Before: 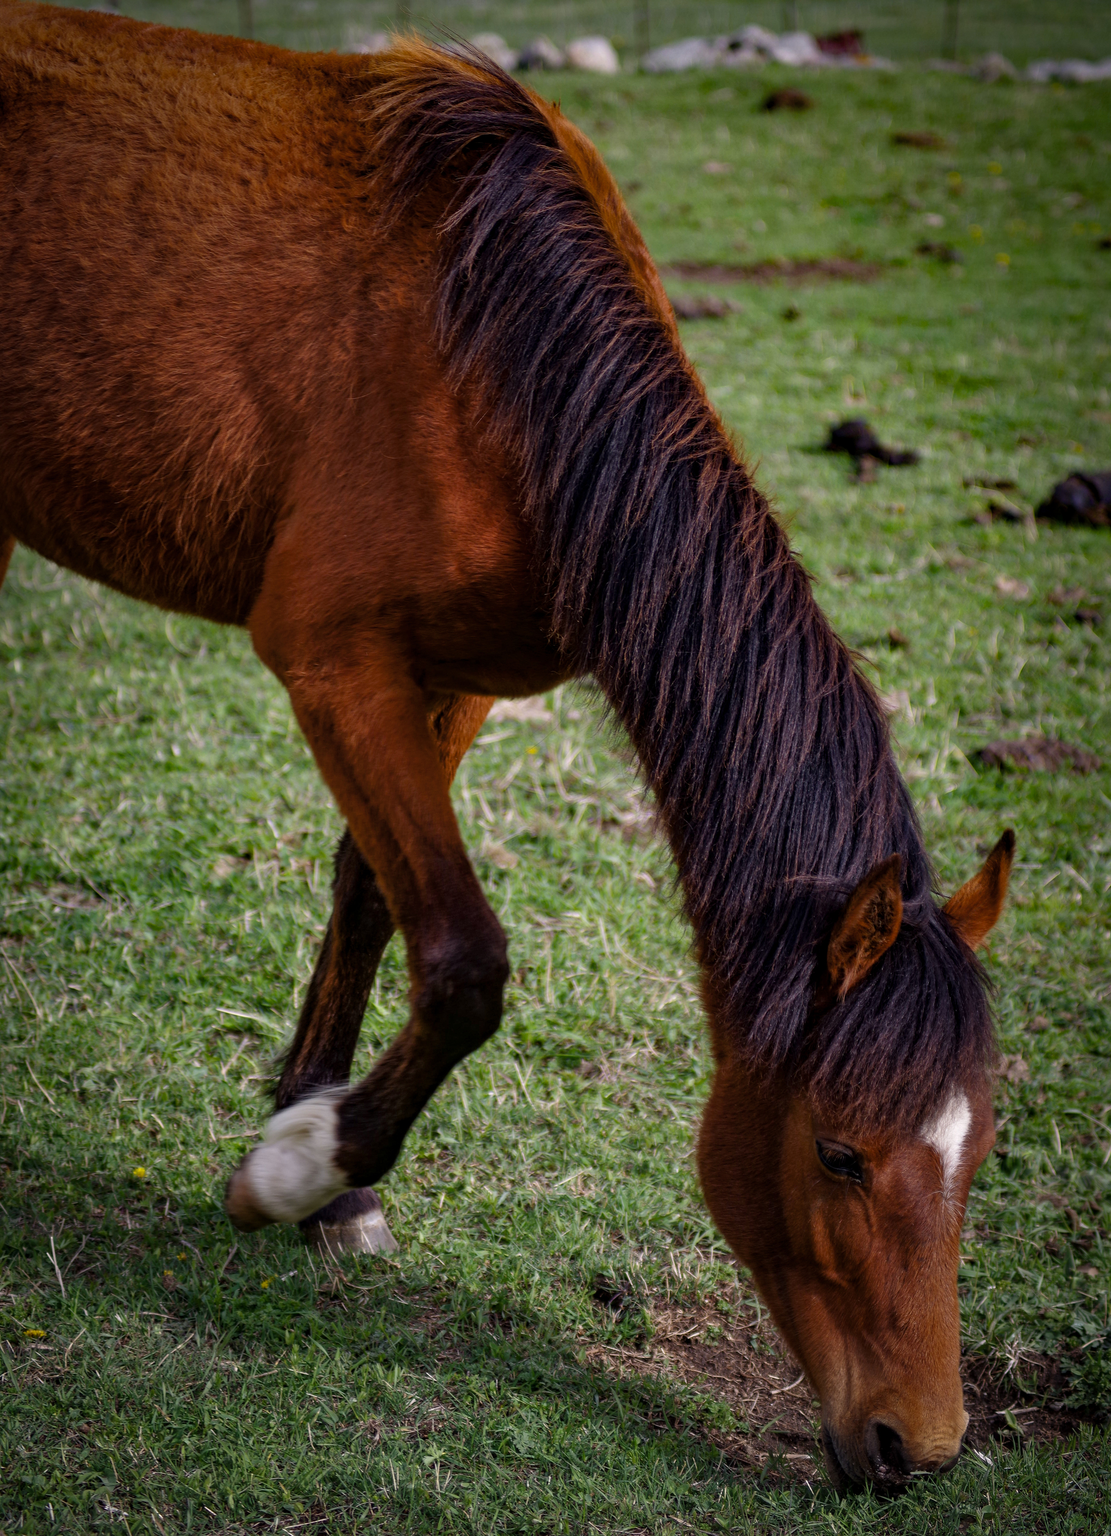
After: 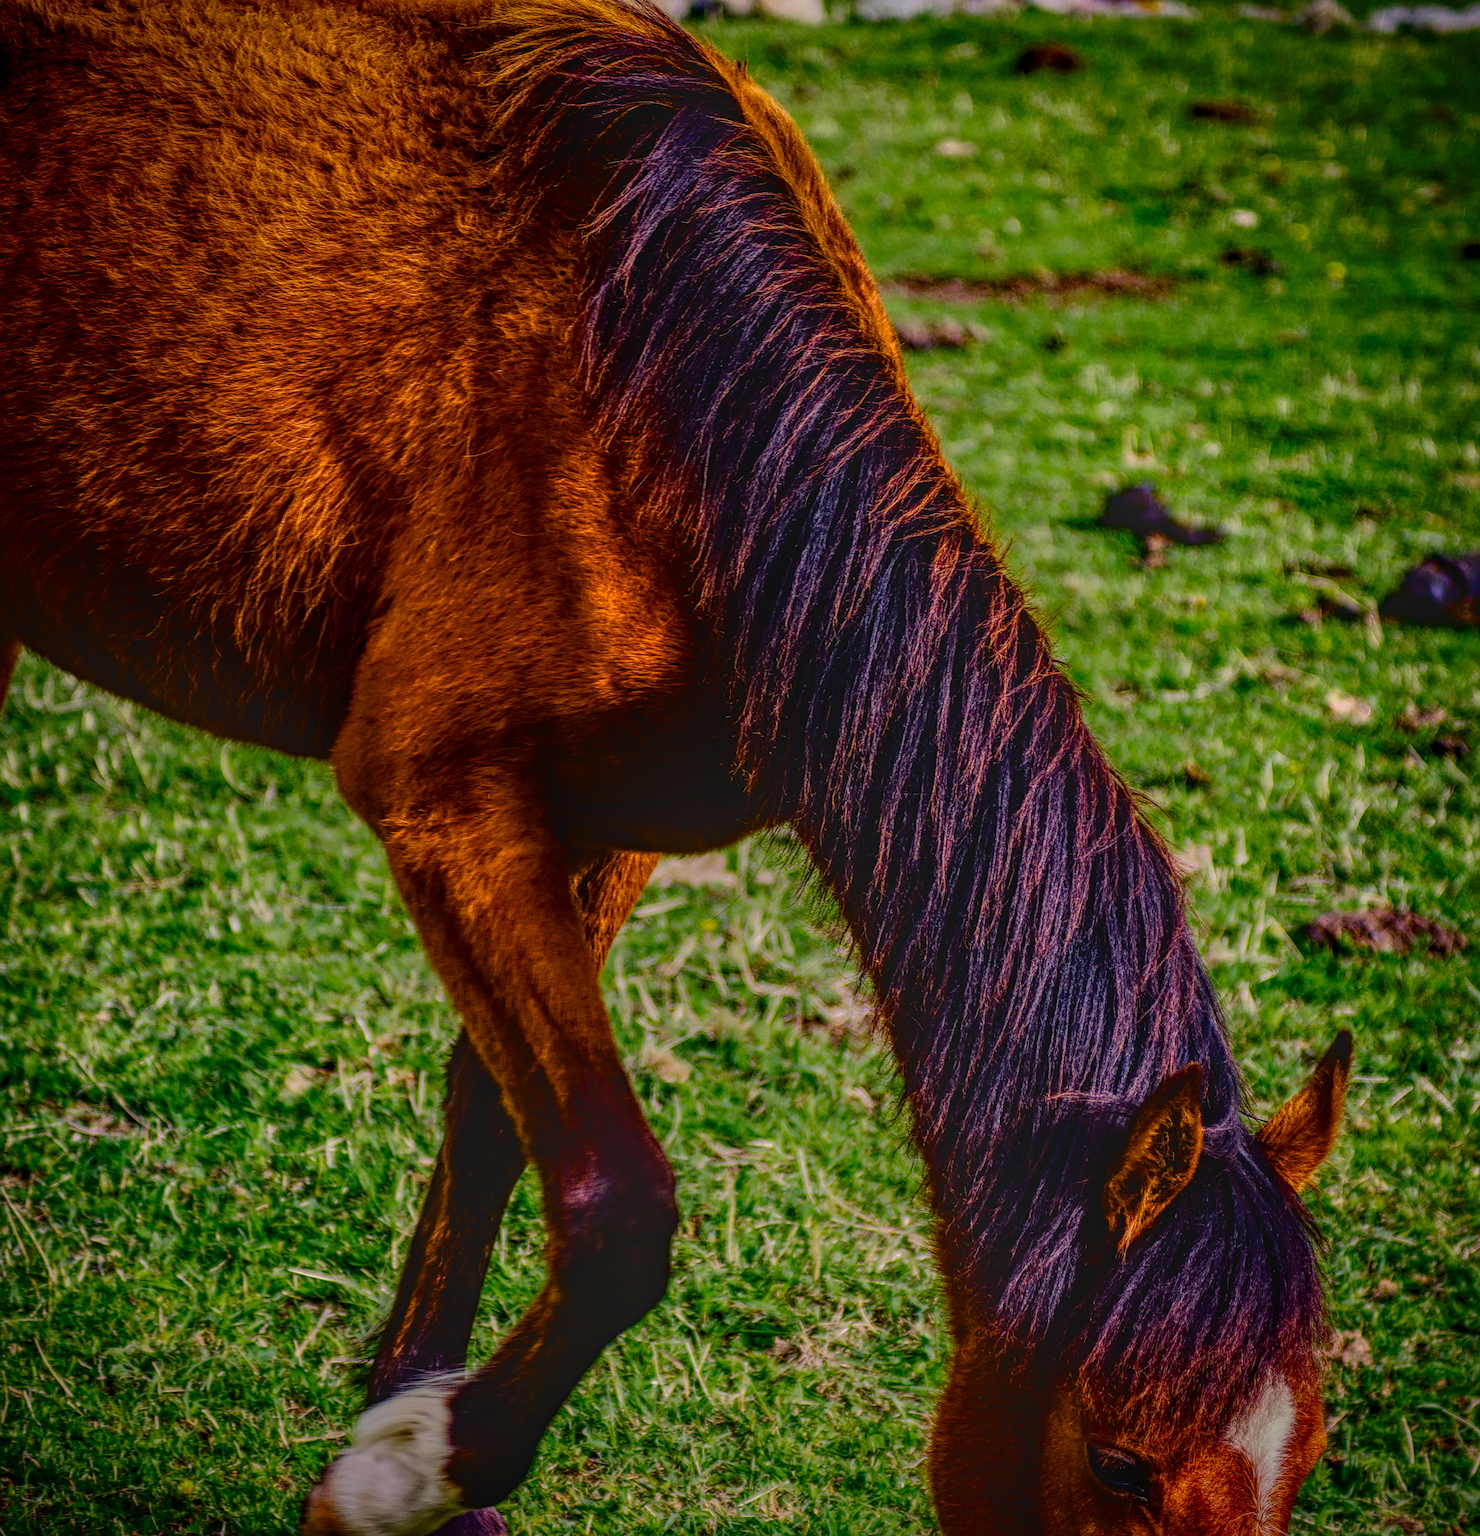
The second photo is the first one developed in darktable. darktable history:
contrast brightness saturation: contrast 0.126, brightness -0.236, saturation 0.148
color zones: curves: ch0 [(0, 0.558) (0.143, 0.548) (0.286, 0.447) (0.429, 0.259) (0.571, 0.5) (0.714, 0.5) (0.857, 0.593) (1, 0.558)]; ch1 [(0, 0.543) (0.01, 0.544) (0.12, 0.492) (0.248, 0.458) (0.5, 0.534) (0.748, 0.5) (0.99, 0.469) (1, 0.543)]; ch2 [(0, 0.507) (0.143, 0.522) (0.286, 0.505) (0.429, 0.5) (0.571, 0.5) (0.714, 0.5) (0.857, 0.5) (1, 0.507)]
local contrast: highlights 20%, shadows 25%, detail 199%, midtone range 0.2
sharpen: radius 1.845, amount 0.396, threshold 1.243
vignetting: fall-off start 97.2%, saturation 0.38, center (0.035, -0.092), width/height ratio 1.186
crop: top 3.69%, bottom 21.242%
color balance rgb: shadows lift › chroma 1.028%, shadows lift › hue 216.73°, highlights gain › luminance 6.36%, highlights gain › chroma 2.518%, highlights gain › hue 88.92°, linear chroma grading › global chroma 9.663%, perceptual saturation grading › global saturation 20%, perceptual saturation grading › highlights -24.966%, perceptual saturation grading › shadows 49.834%, global vibrance 6.33%
tone equalizer: -7 EV 0.147 EV, -6 EV 0.603 EV, -5 EV 1.17 EV, -4 EV 1.3 EV, -3 EV 1.16 EV, -2 EV 0.6 EV, -1 EV 0.146 EV, edges refinement/feathering 500, mask exposure compensation -1.57 EV, preserve details no
